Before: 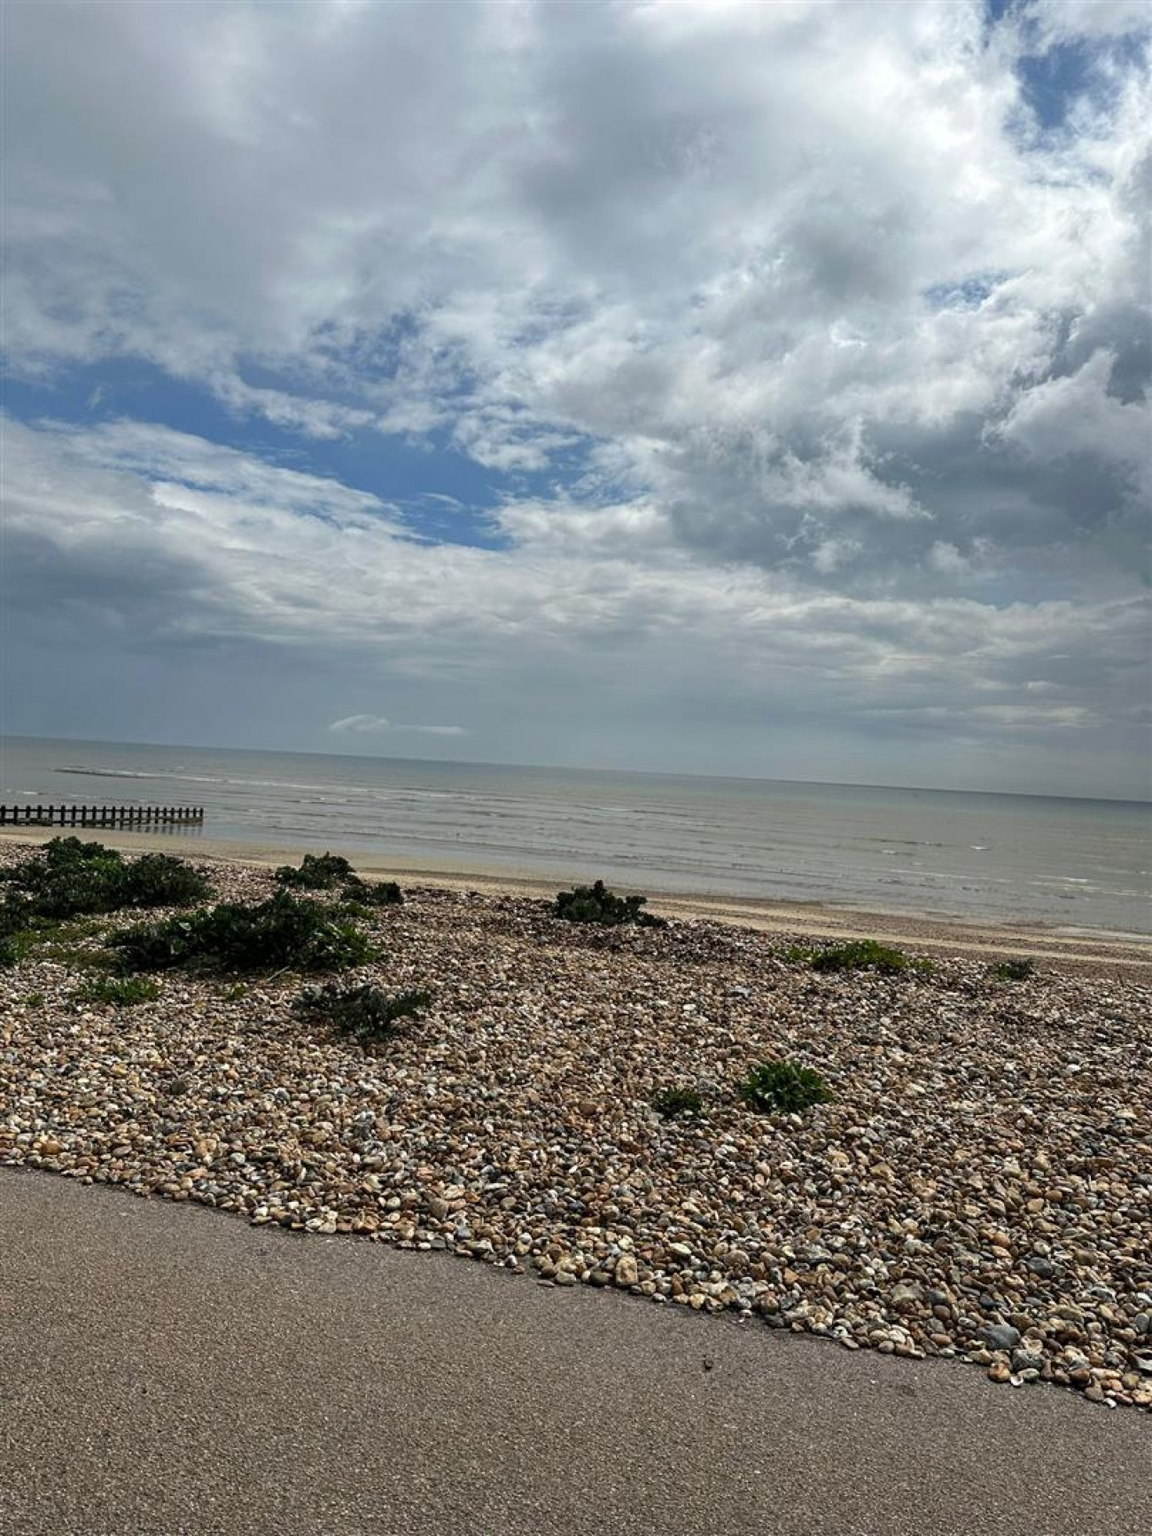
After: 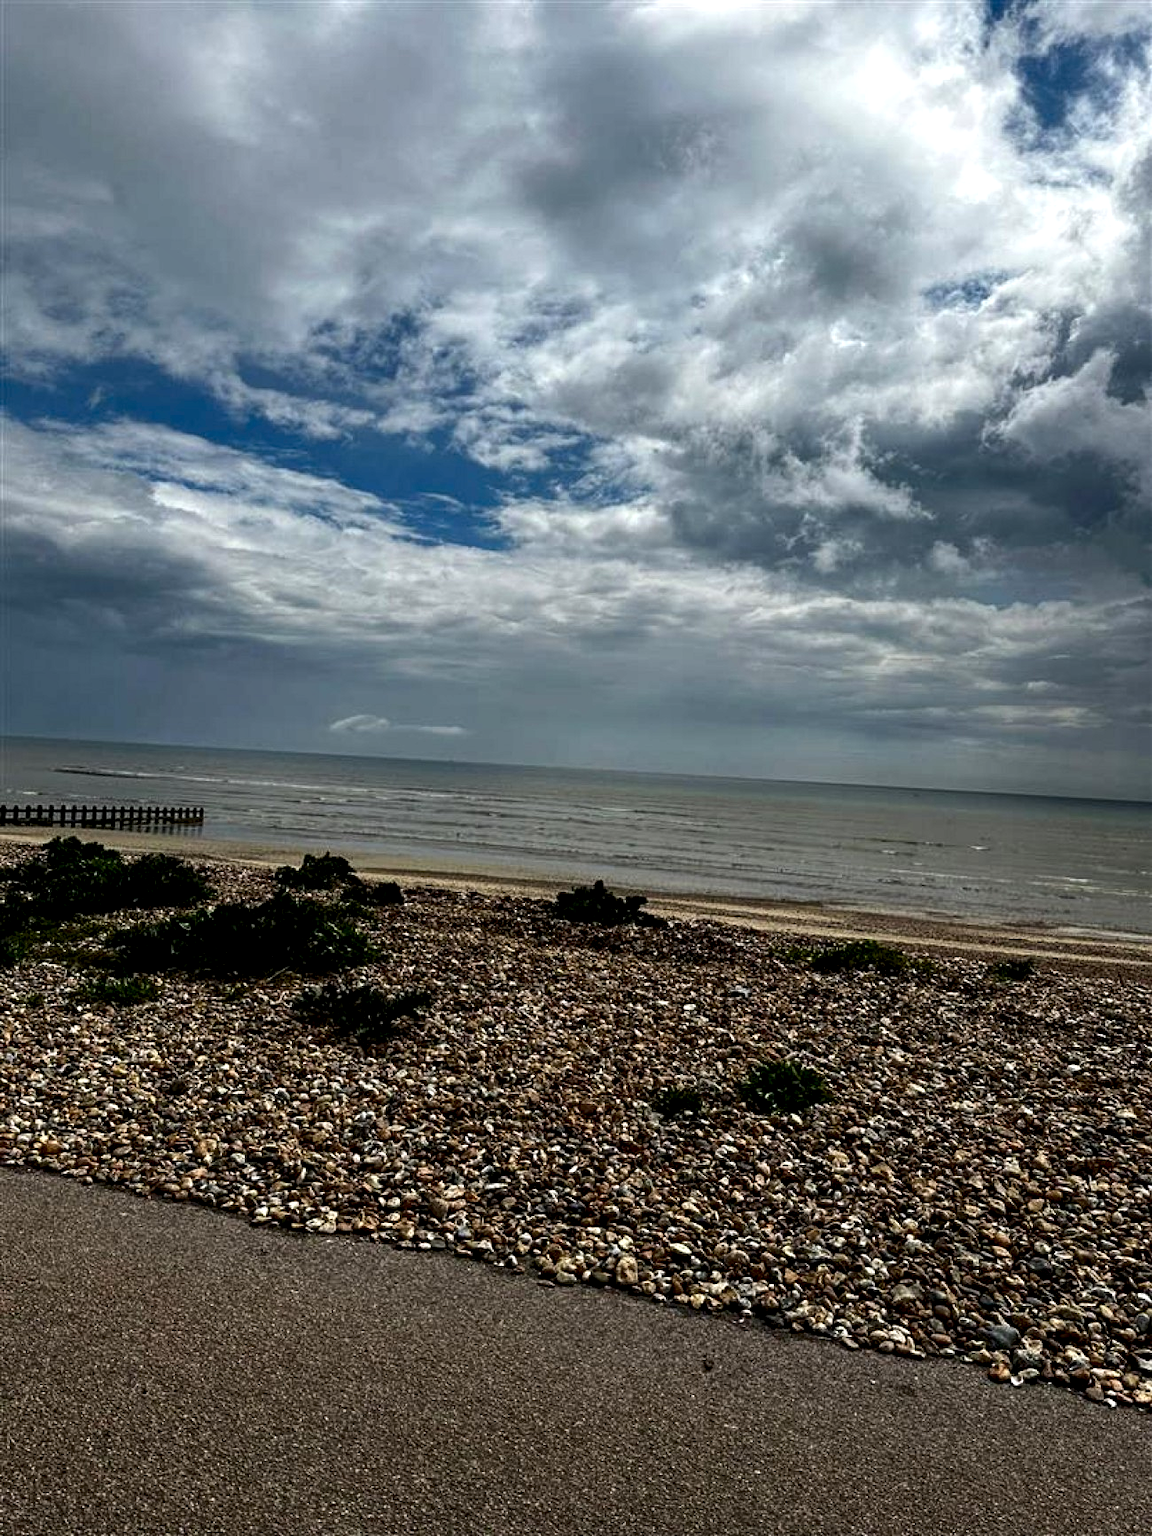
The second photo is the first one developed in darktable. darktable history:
contrast brightness saturation: contrast 0.13, brightness -0.24, saturation 0.14
local contrast: highlights 123%, shadows 126%, detail 140%, midtone range 0.254
tone equalizer: on, module defaults
exposure: exposure 0 EV, compensate highlight preservation false
